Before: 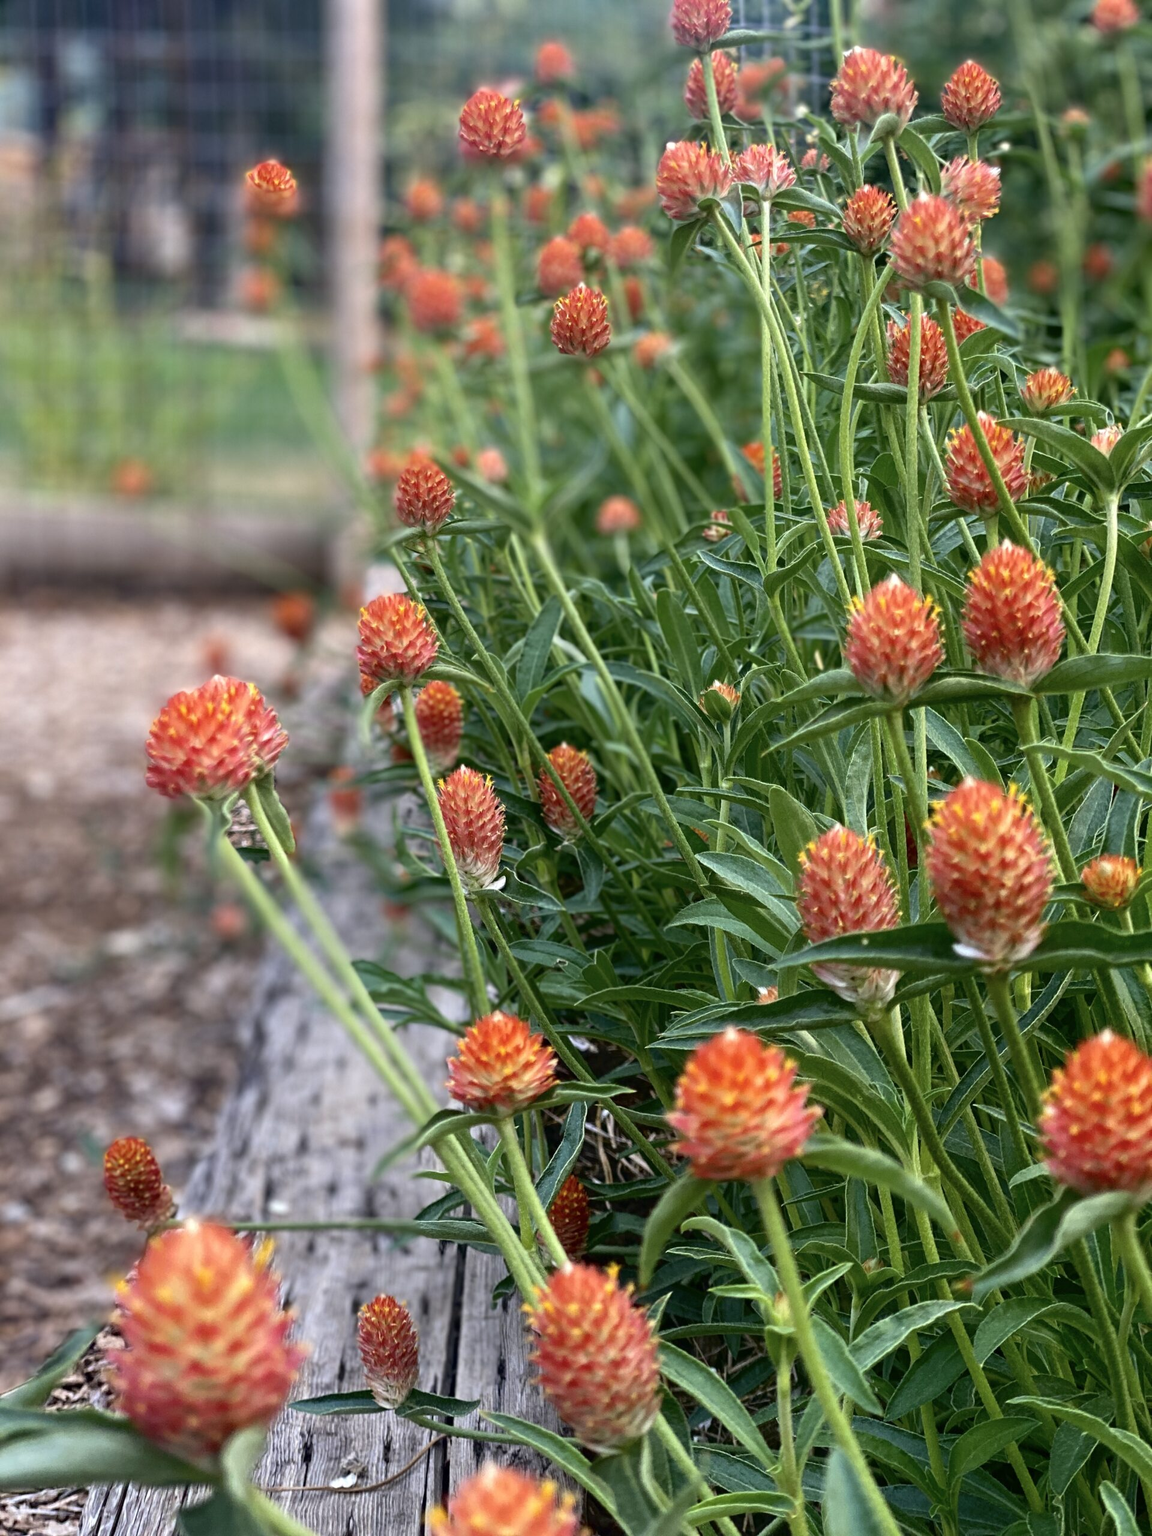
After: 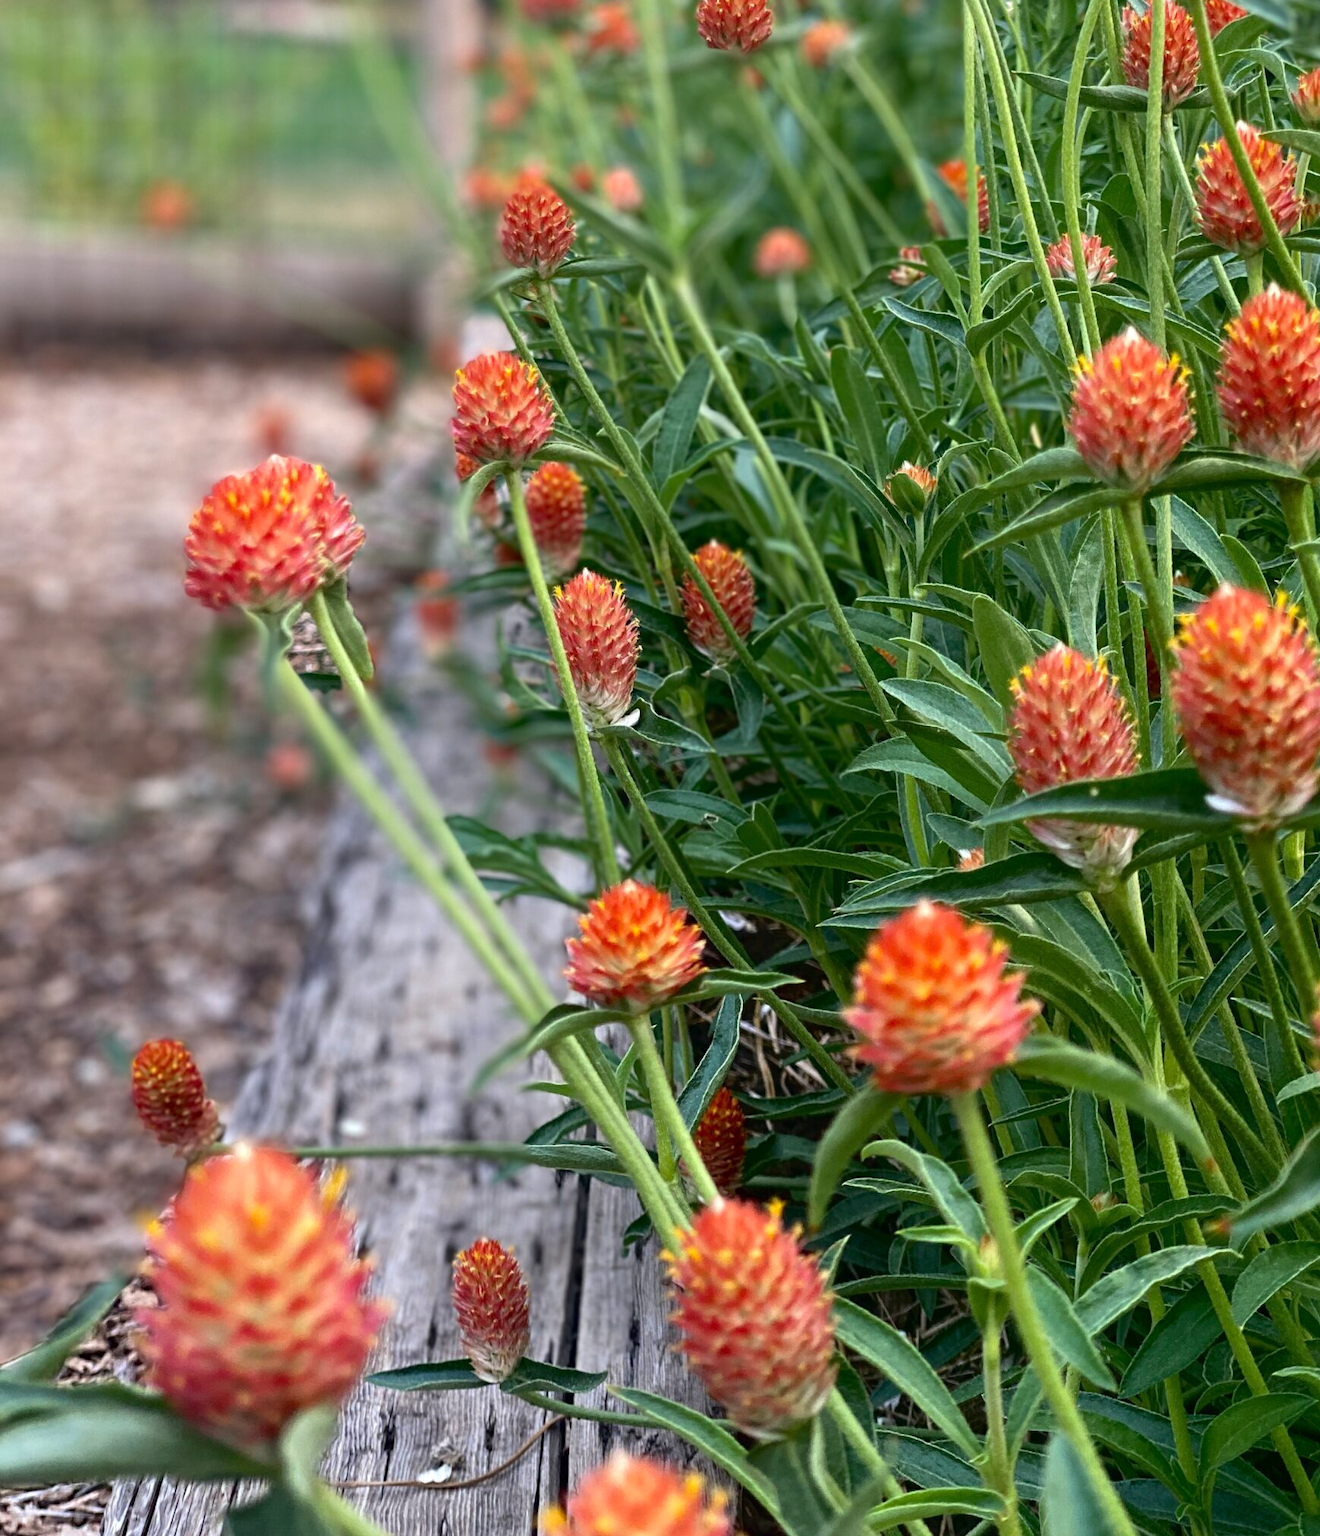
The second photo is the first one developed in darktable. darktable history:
crop: top 20.567%, right 9.36%, bottom 0.333%
